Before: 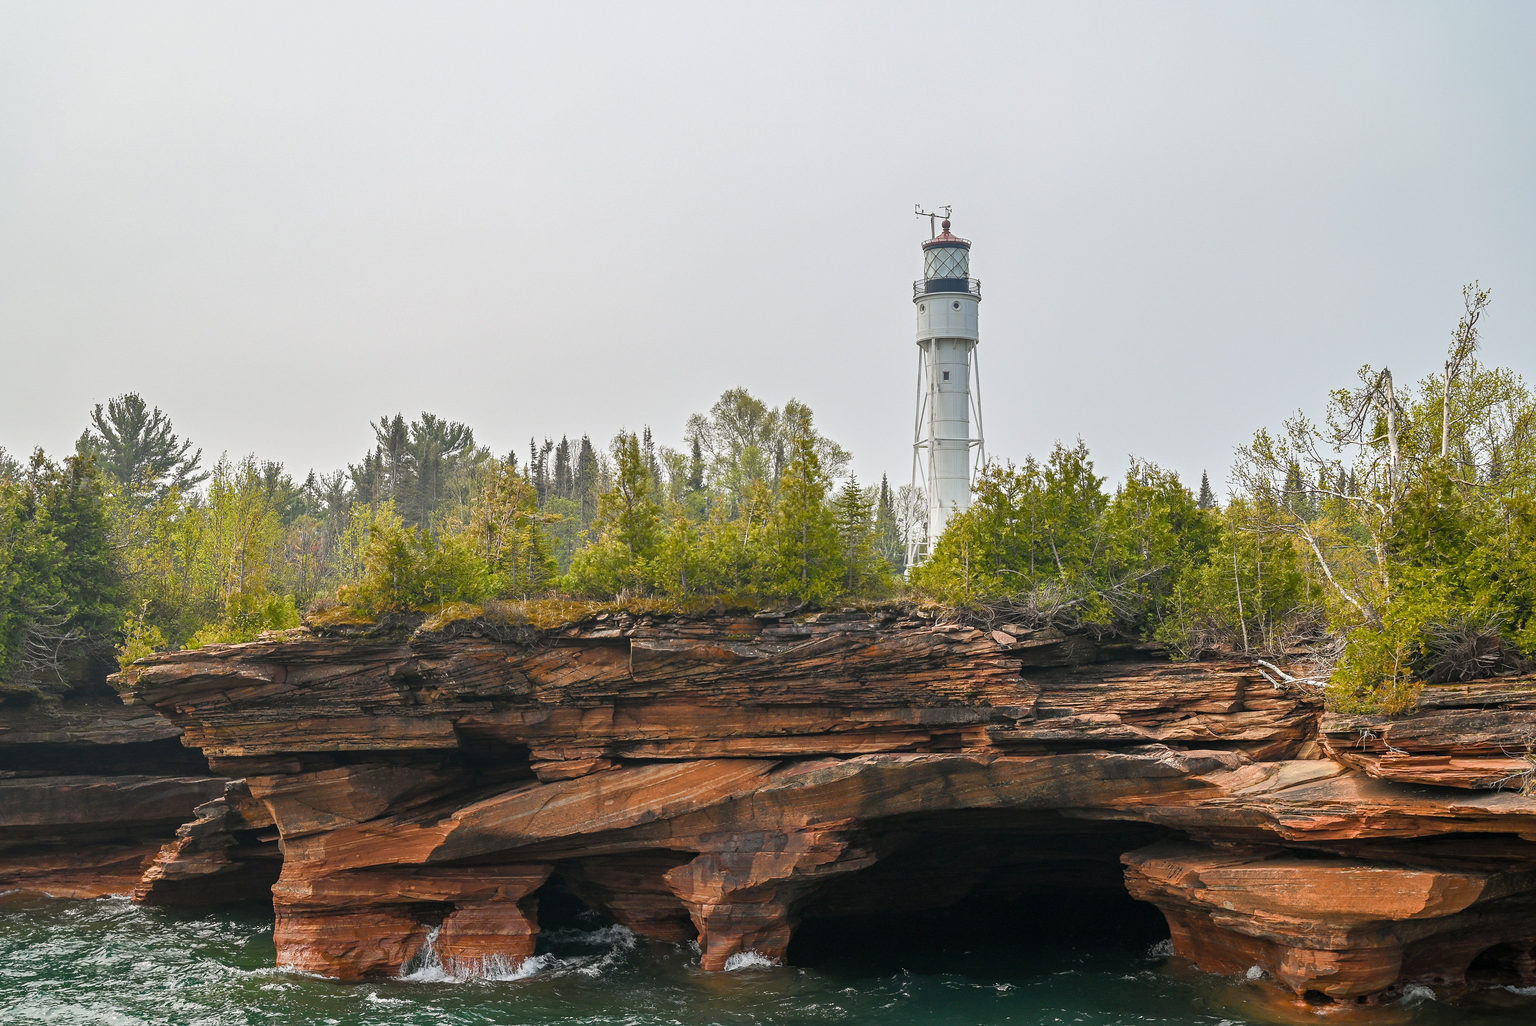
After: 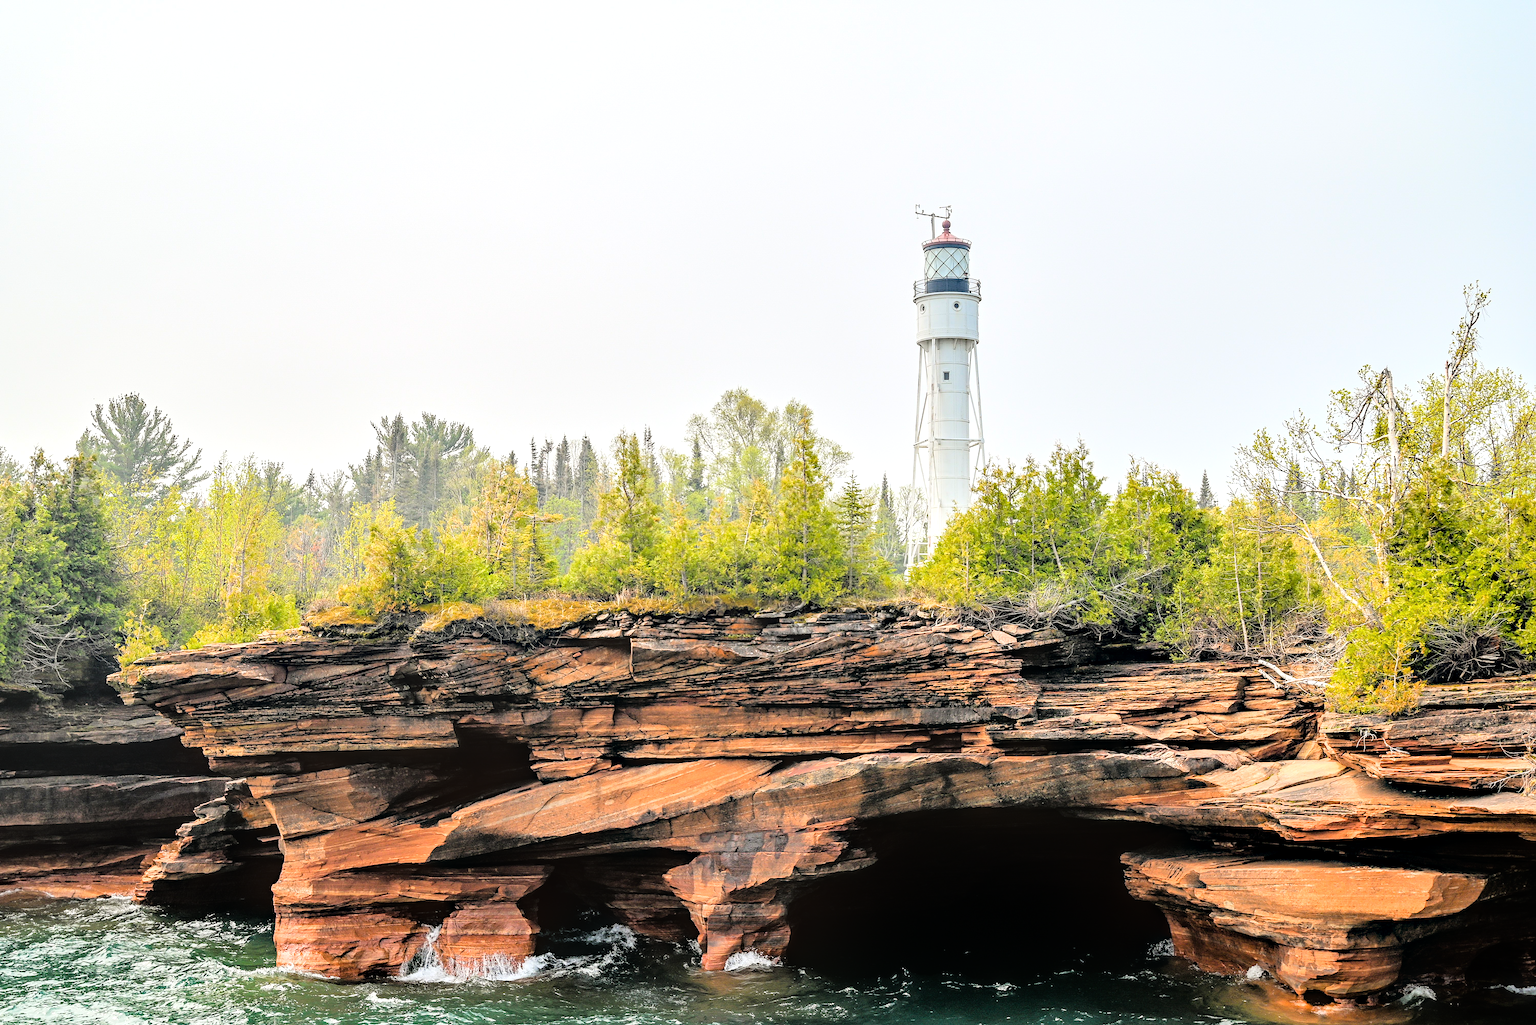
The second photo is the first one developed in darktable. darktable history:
base curve: curves: ch0 [(0, 0) (0.036, 0.01) (0.123, 0.254) (0.258, 0.504) (0.507, 0.748) (1, 1)], fusion 1
